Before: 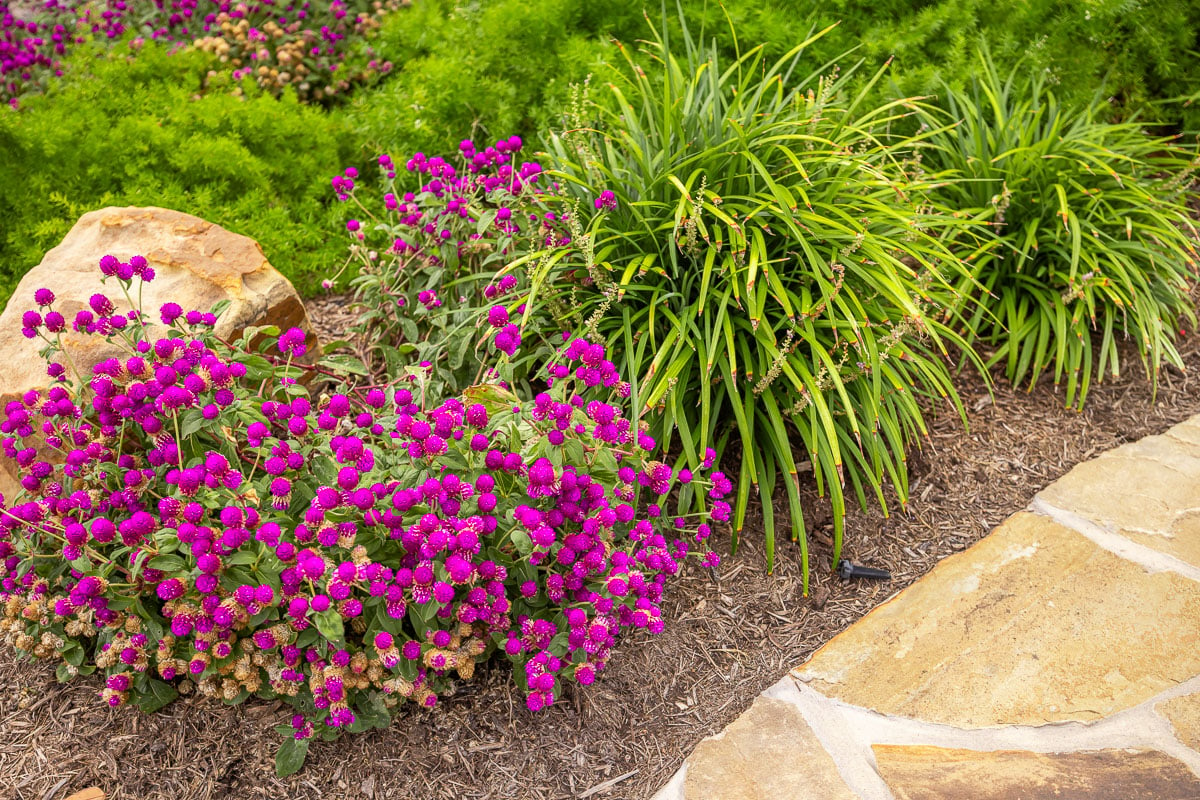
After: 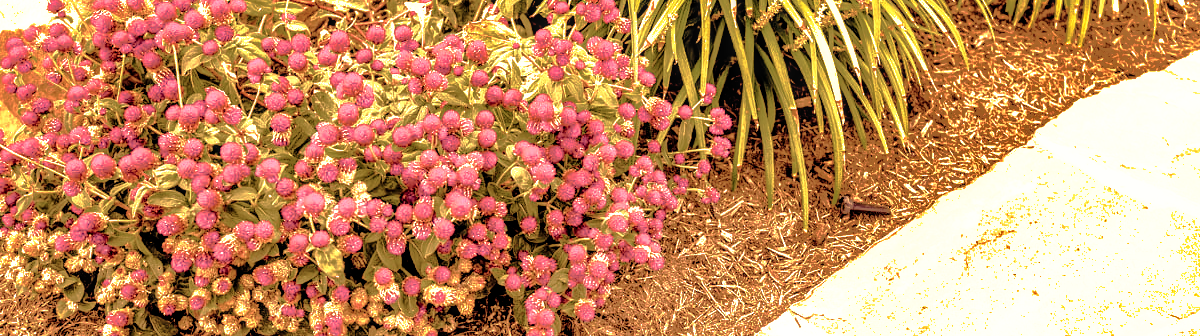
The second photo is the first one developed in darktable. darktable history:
color balance rgb: shadows lift › luminance -21.66%, shadows lift › chroma 8.98%, shadows lift › hue 283.37°, power › chroma 1.55%, power › hue 25.59°, highlights gain › luminance 6.08%, highlights gain › chroma 2.55%, highlights gain › hue 90°, global offset › luminance -0.87%, perceptual saturation grading › global saturation 27.49%, perceptual saturation grading › highlights -28.39%, perceptual saturation grading › mid-tones 15.22%, perceptual saturation grading › shadows 33.98%, perceptual brilliance grading › highlights 10%, perceptual brilliance grading › mid-tones 5%
contrast brightness saturation: brightness 0.18, saturation -0.5
local contrast: on, module defaults
crop: top 45.551%, bottom 12.262%
tone curve: curves: ch0 [(0, 0) (0.003, 0) (0.011, 0.001) (0.025, 0.001) (0.044, 0.002) (0.069, 0.007) (0.1, 0.015) (0.136, 0.027) (0.177, 0.066) (0.224, 0.122) (0.277, 0.219) (0.335, 0.327) (0.399, 0.432) (0.468, 0.527) (0.543, 0.615) (0.623, 0.695) (0.709, 0.777) (0.801, 0.874) (0.898, 0.973) (1, 1)], preserve colors none
shadows and highlights: shadows -19.91, highlights -73.15
white balance: red 1.467, blue 0.684
tone equalizer: on, module defaults
